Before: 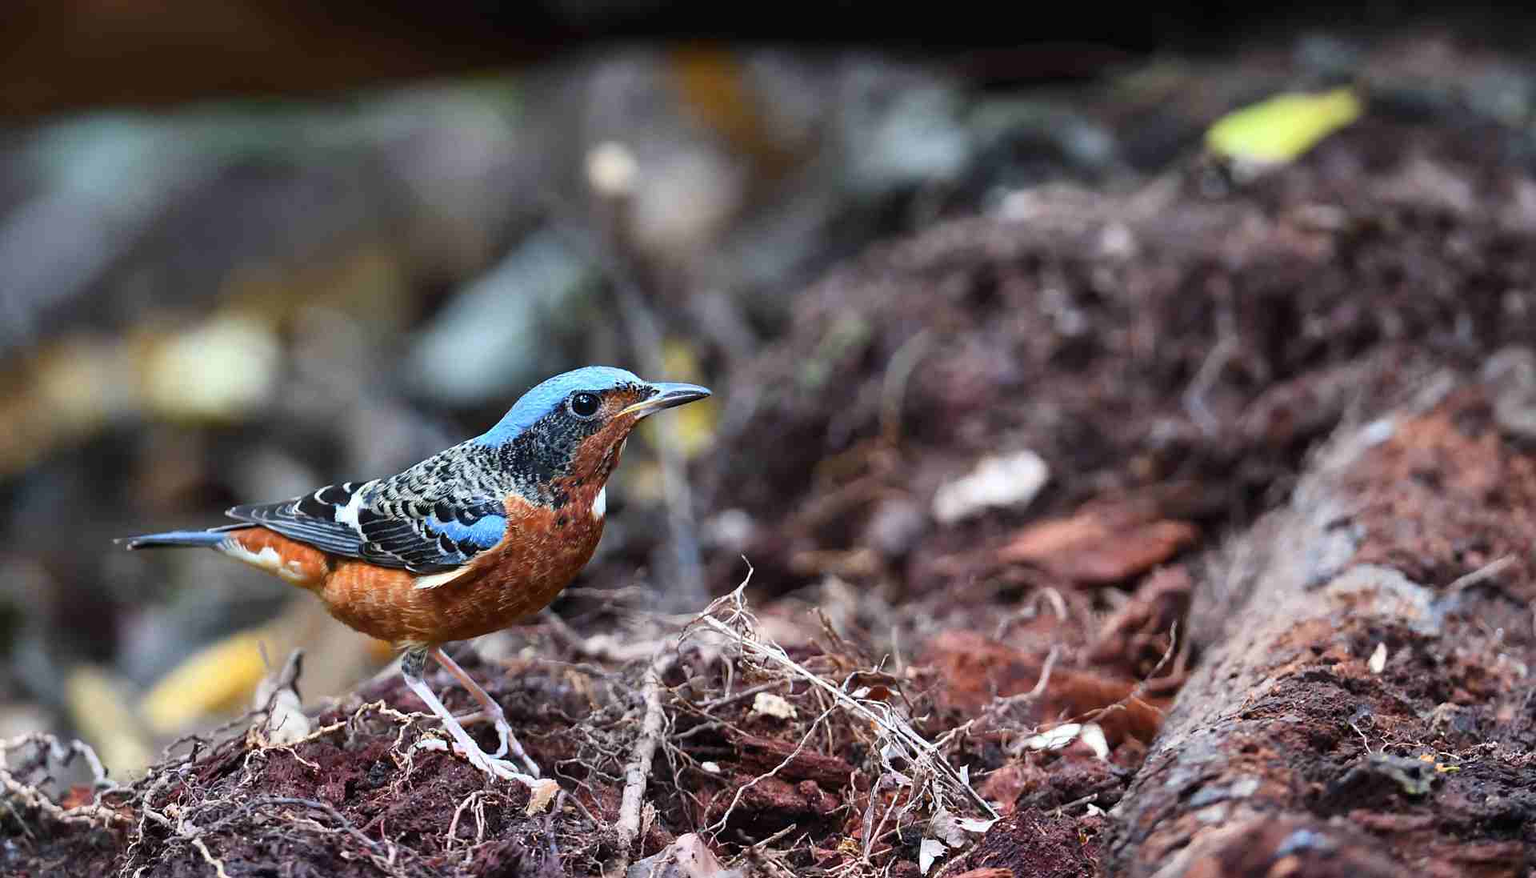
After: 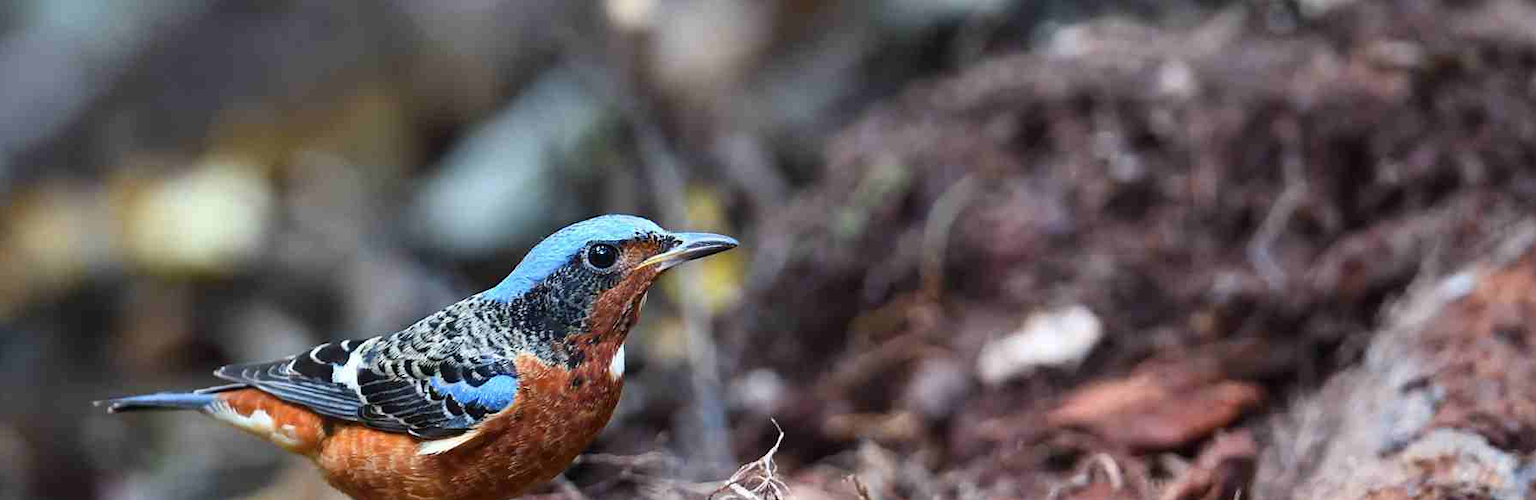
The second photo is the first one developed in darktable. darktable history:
crop: left 1.799%, top 19.064%, right 5.514%, bottom 28.013%
color correction: highlights a* -0.132, highlights b* 0.101
